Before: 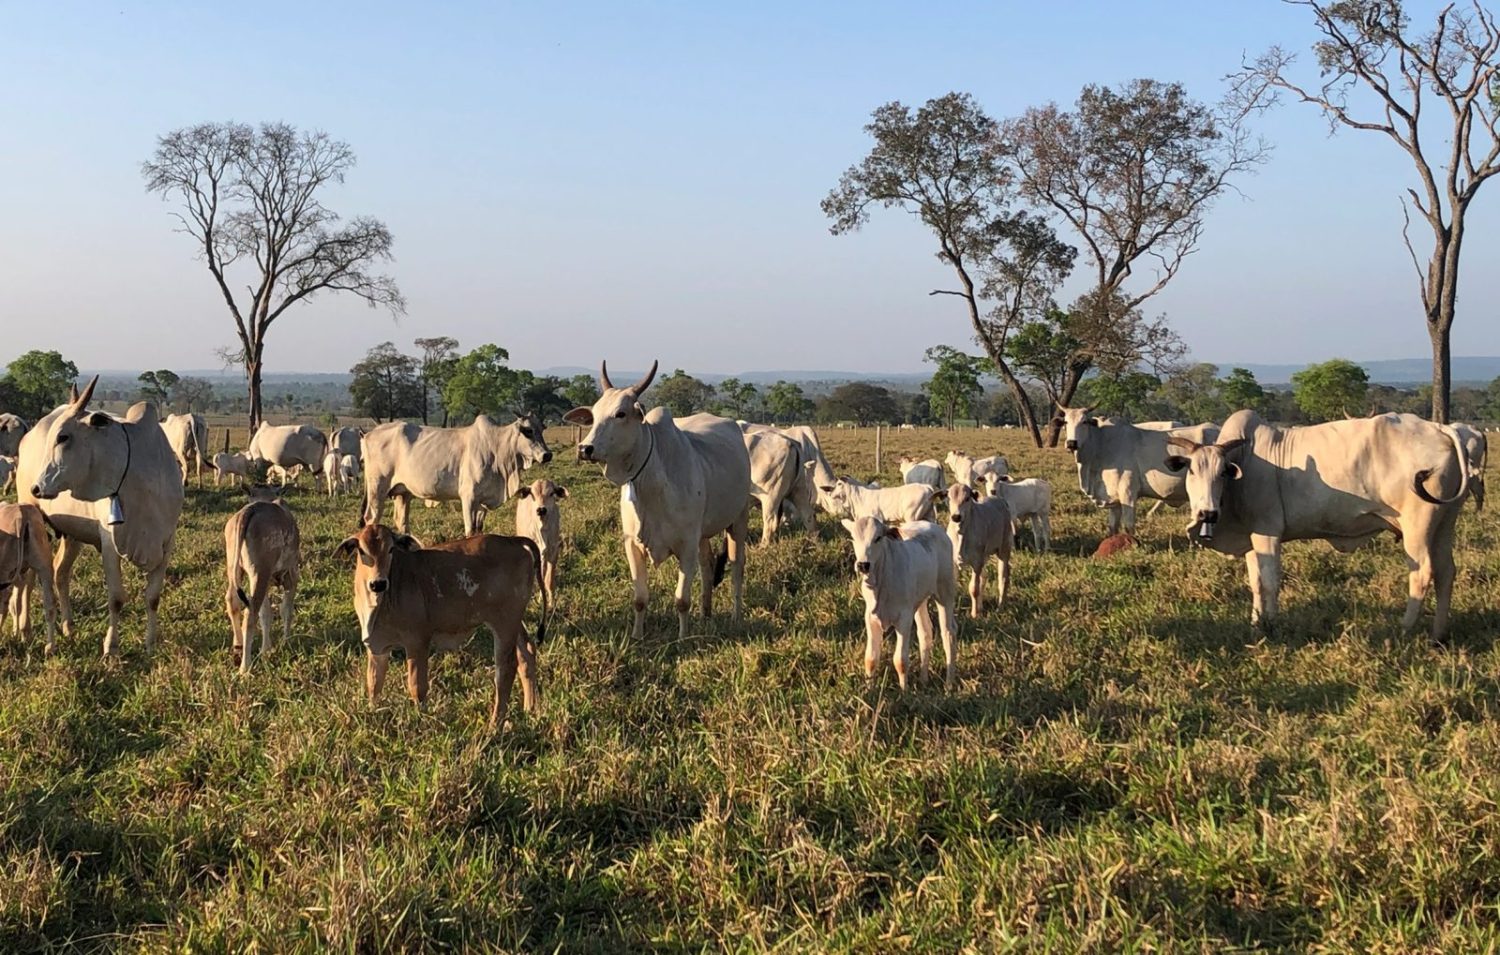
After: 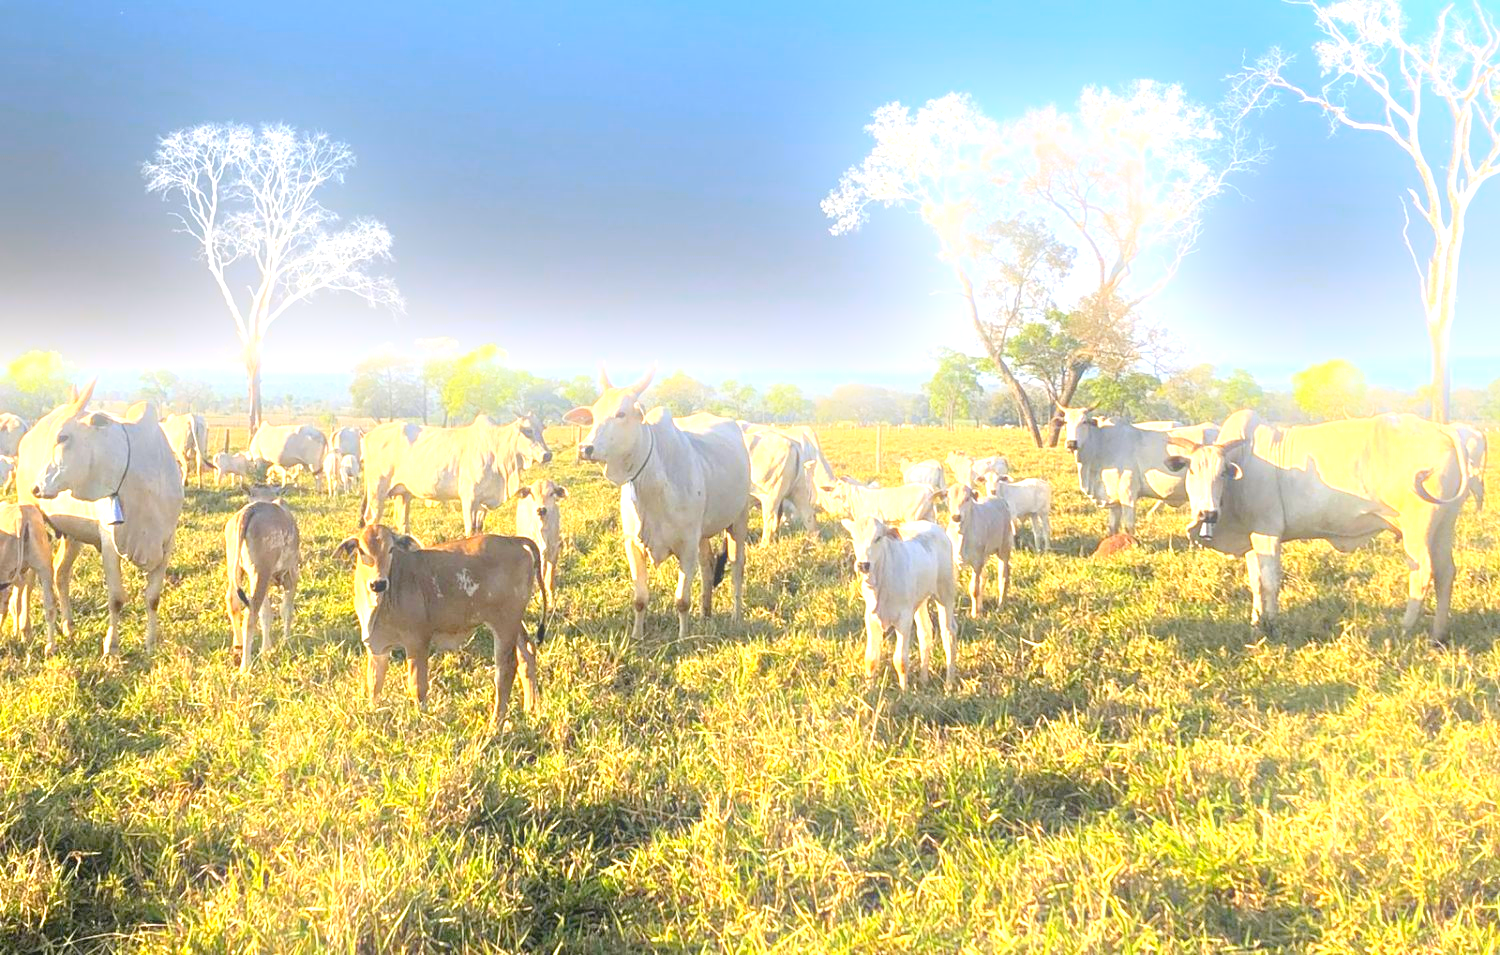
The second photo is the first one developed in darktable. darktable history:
exposure: black level correction 0.001, exposure 2 EV, compensate highlight preservation false
color contrast: green-magenta contrast 0.85, blue-yellow contrast 1.25, unbound 0
bloom: size 16%, threshold 98%, strength 20%
